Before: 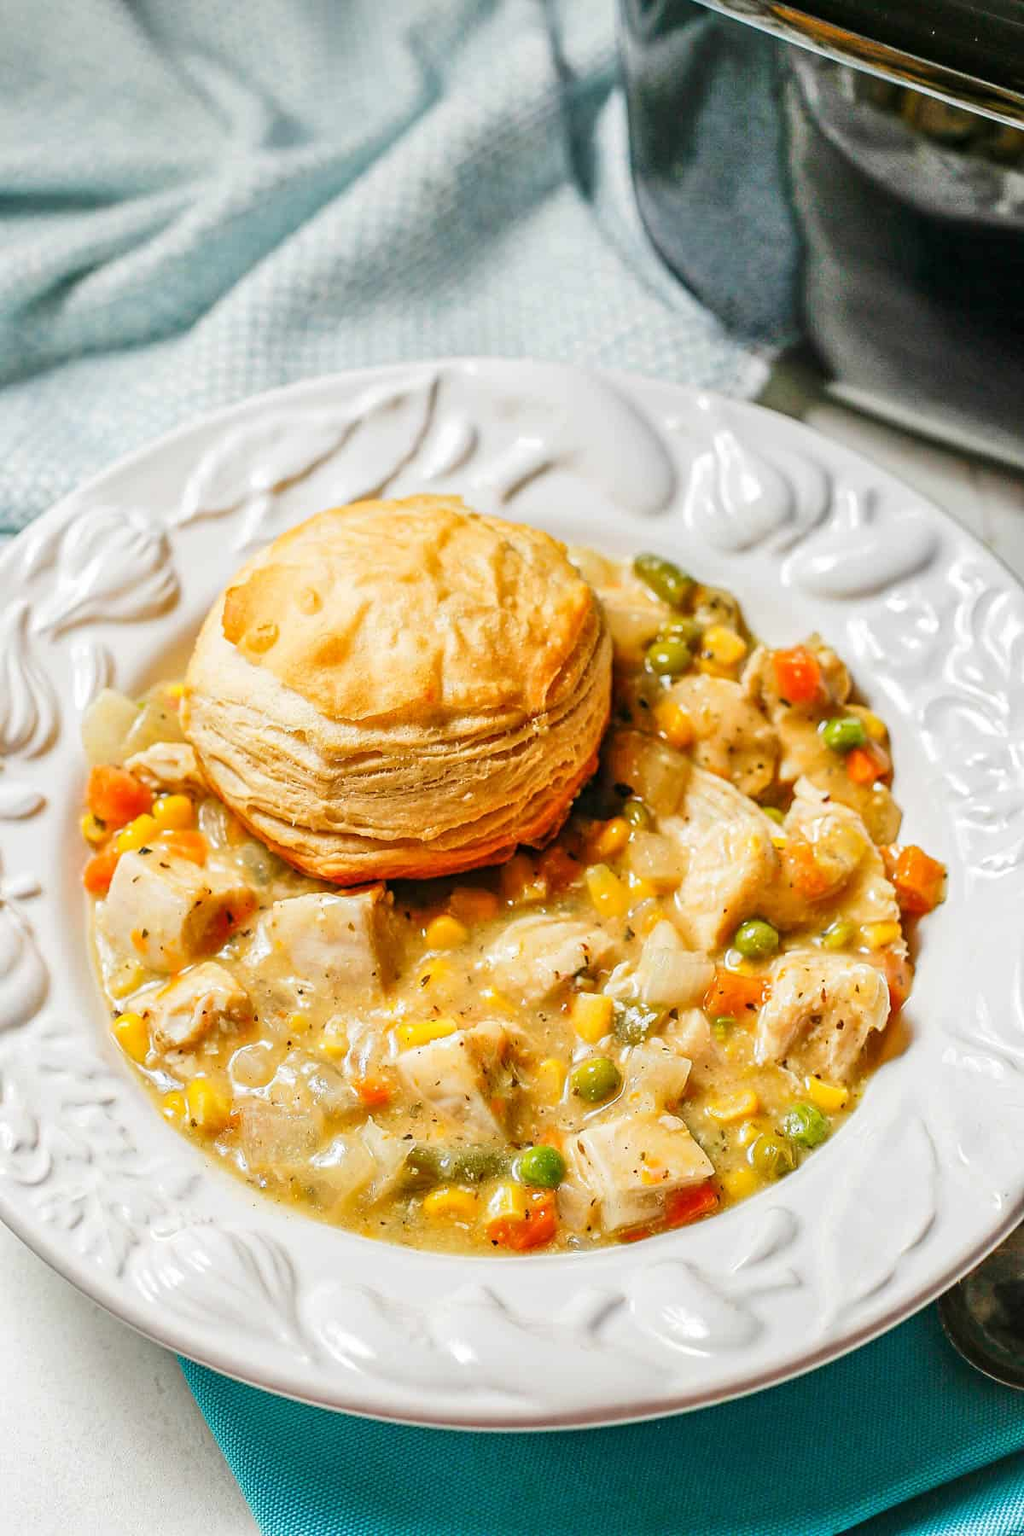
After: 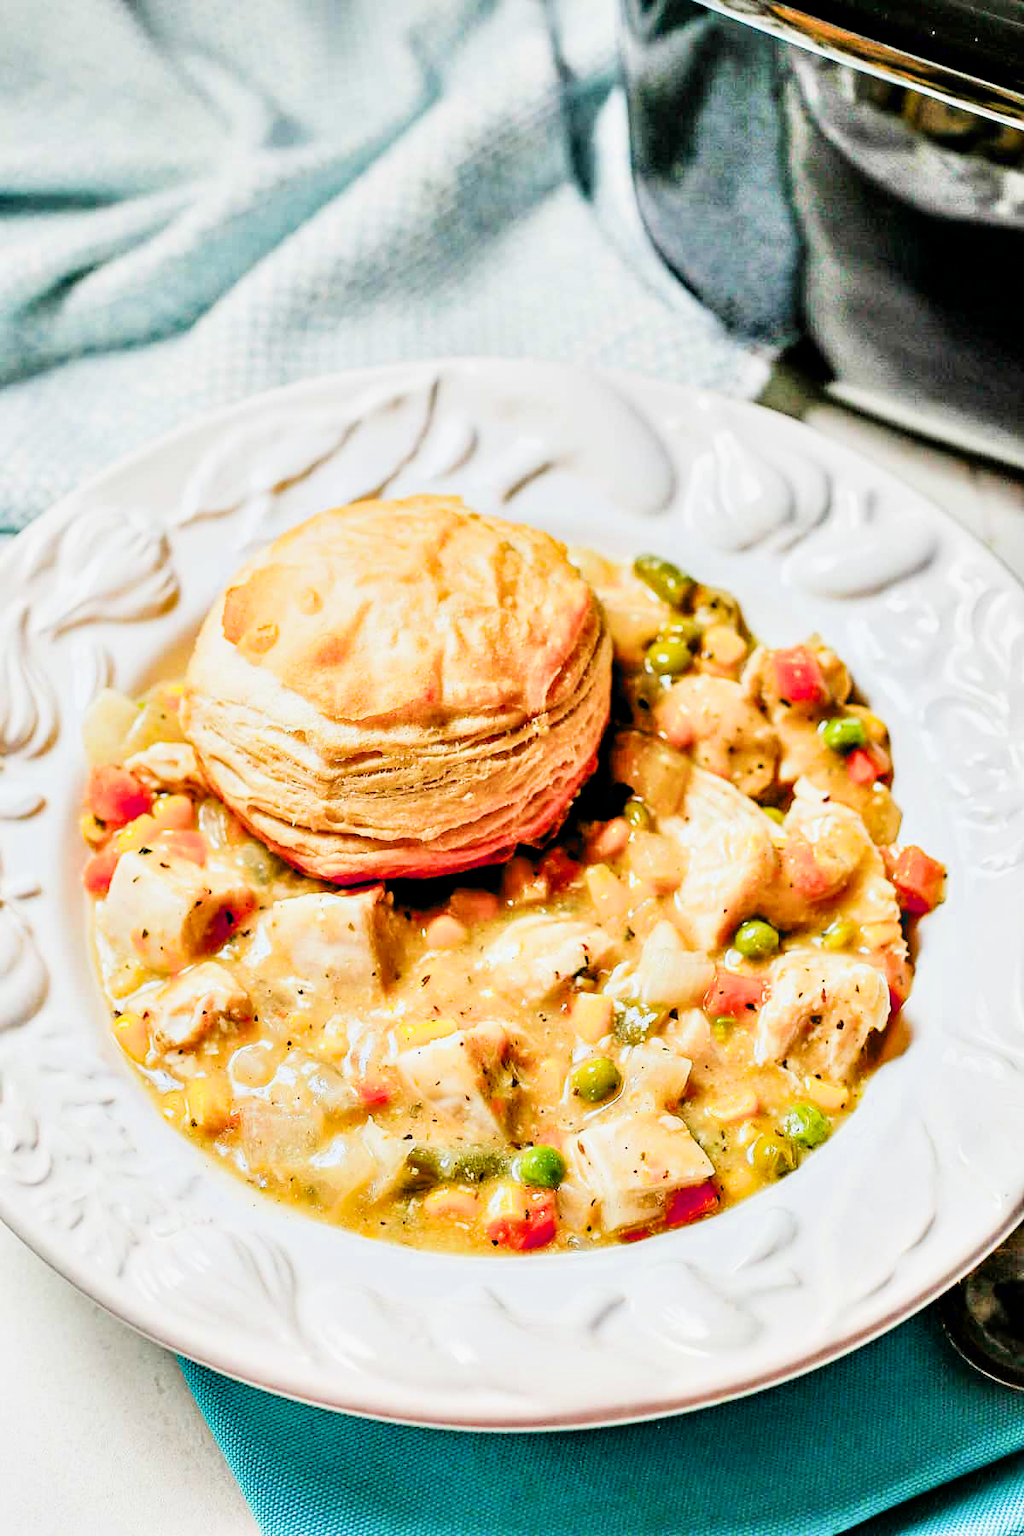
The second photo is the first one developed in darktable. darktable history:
exposure: black level correction 0, exposure 1 EV, compensate highlight preservation false
contrast equalizer: y [[0.6 ×6], [0.55 ×6], [0 ×6], [0 ×6], [0 ×6]]
filmic rgb: black relative exposure -7.65 EV, white relative exposure 4.56 EV, threshold 5.98 EV, hardness 3.61, contrast 1.057, iterations of high-quality reconstruction 0, enable highlight reconstruction true
tone equalizer: on, module defaults
